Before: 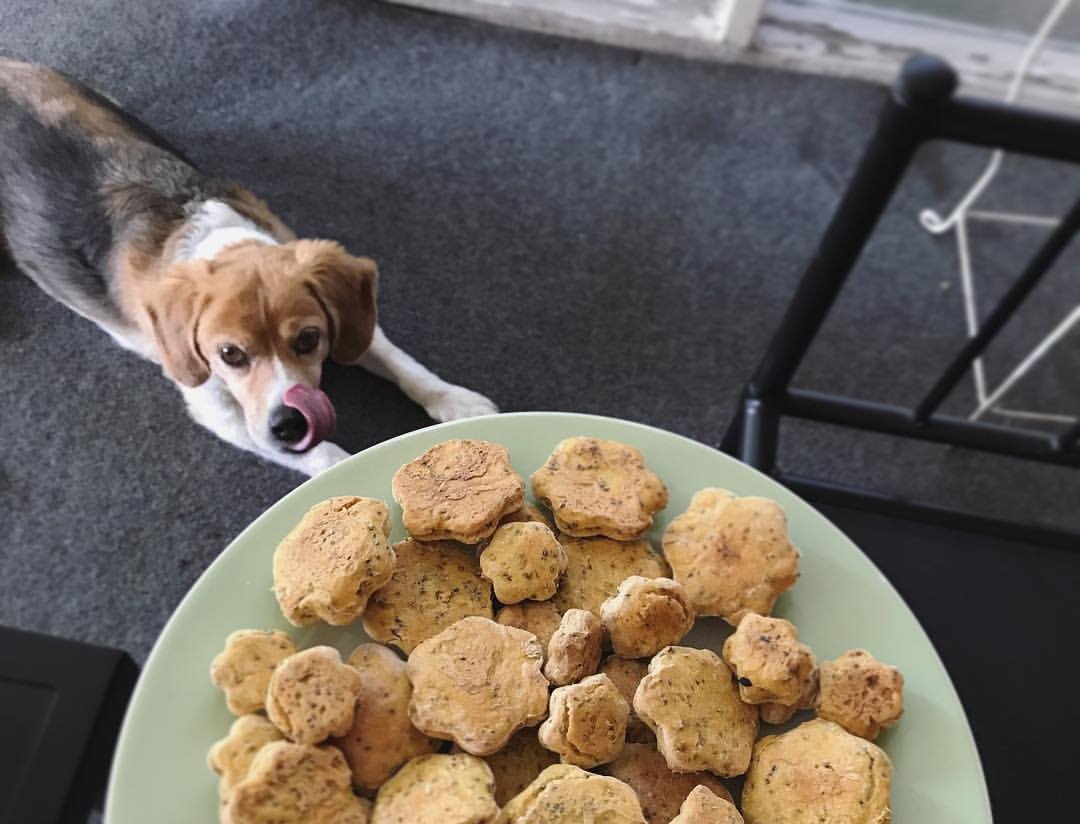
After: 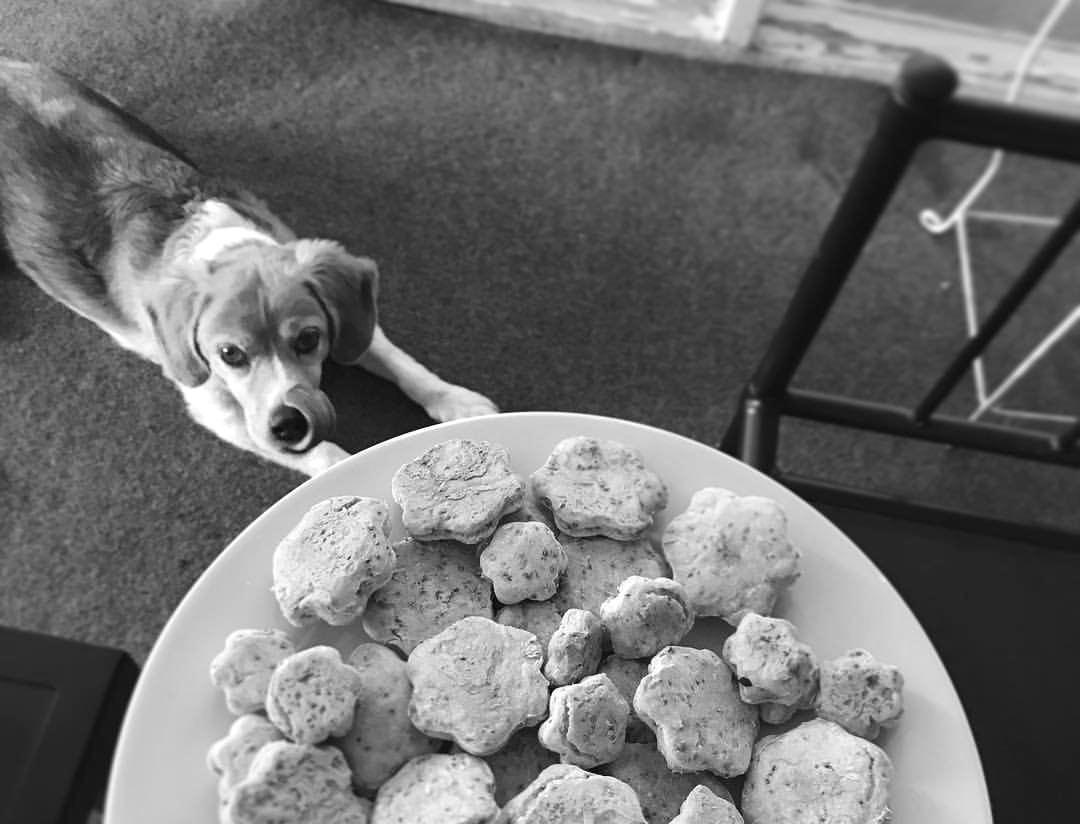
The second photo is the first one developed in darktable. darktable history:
exposure: black level correction 0.001, exposure 0.5 EV, compensate exposure bias true, compensate highlight preservation false
monochrome: a -74.22, b 78.2
color calibration: x 0.37, y 0.382, temperature 4313.32 K
